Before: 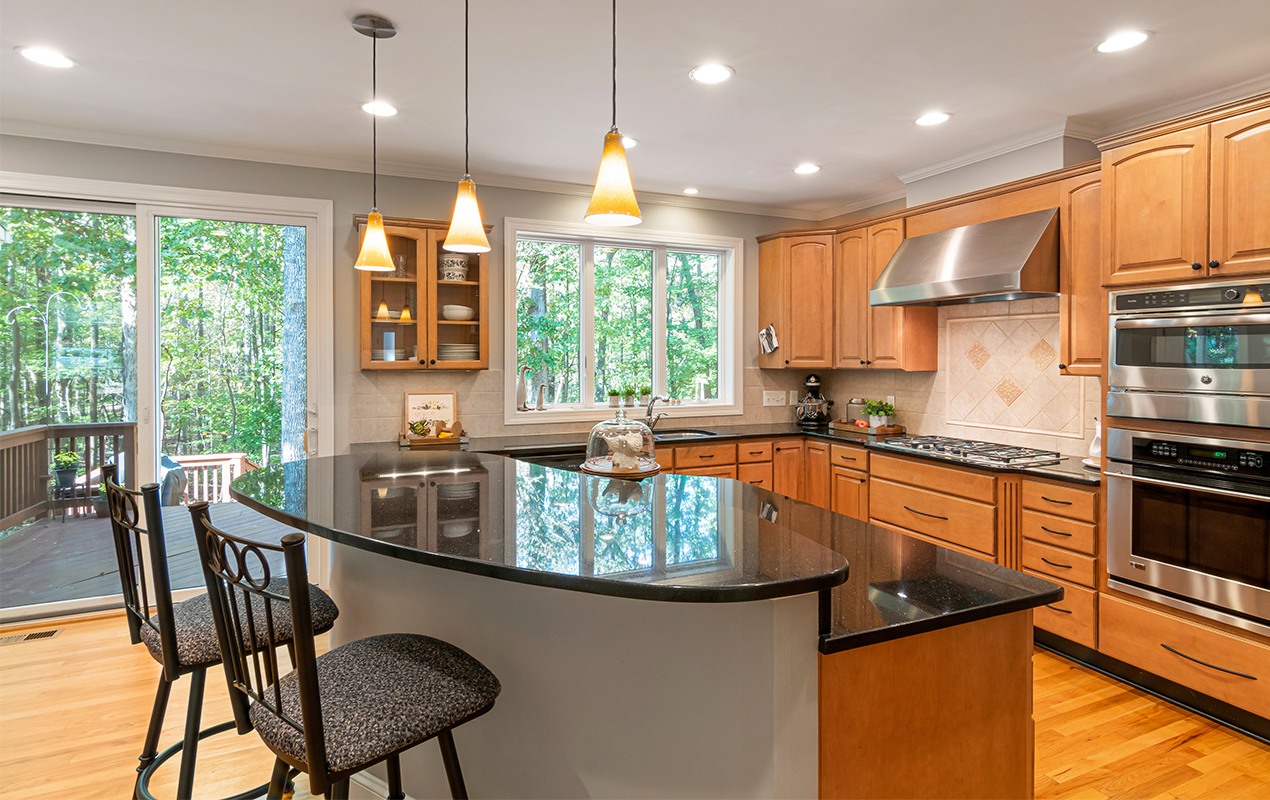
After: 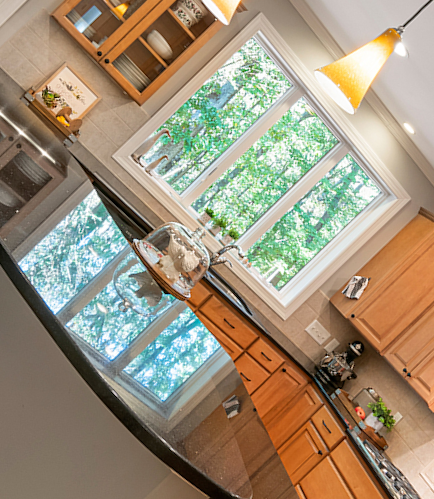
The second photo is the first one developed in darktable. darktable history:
crop and rotate: angle -46°, top 16.684%, right 1.002%, bottom 11.66%
